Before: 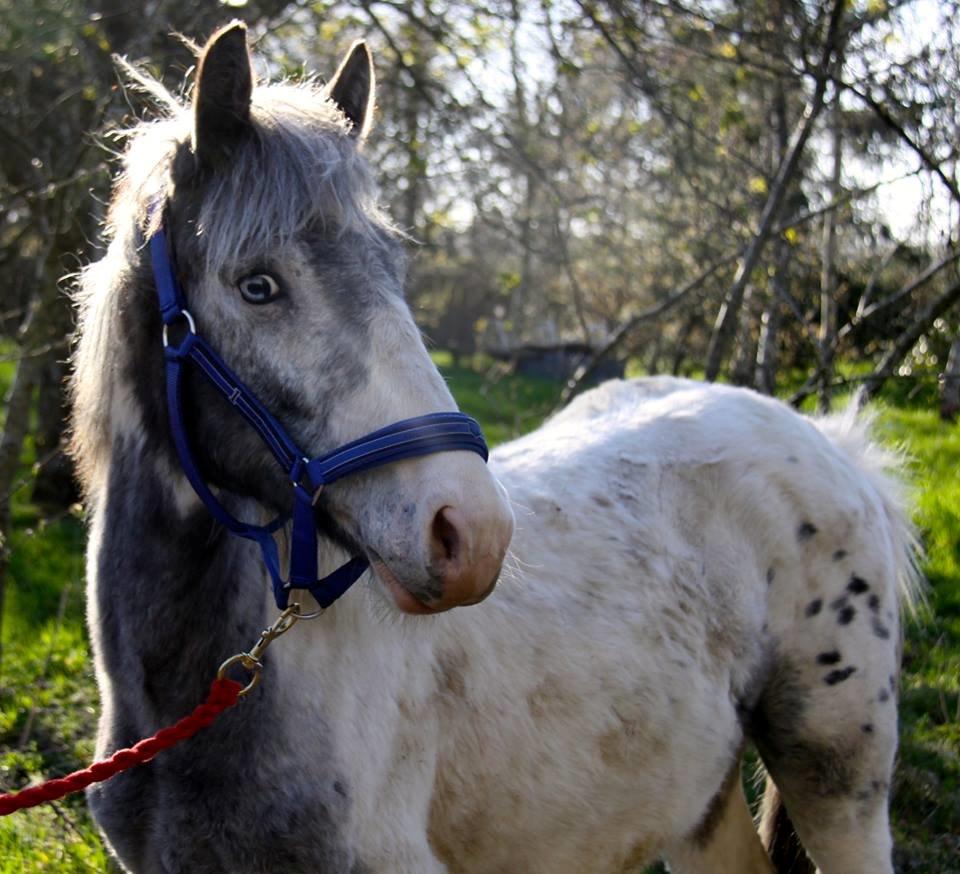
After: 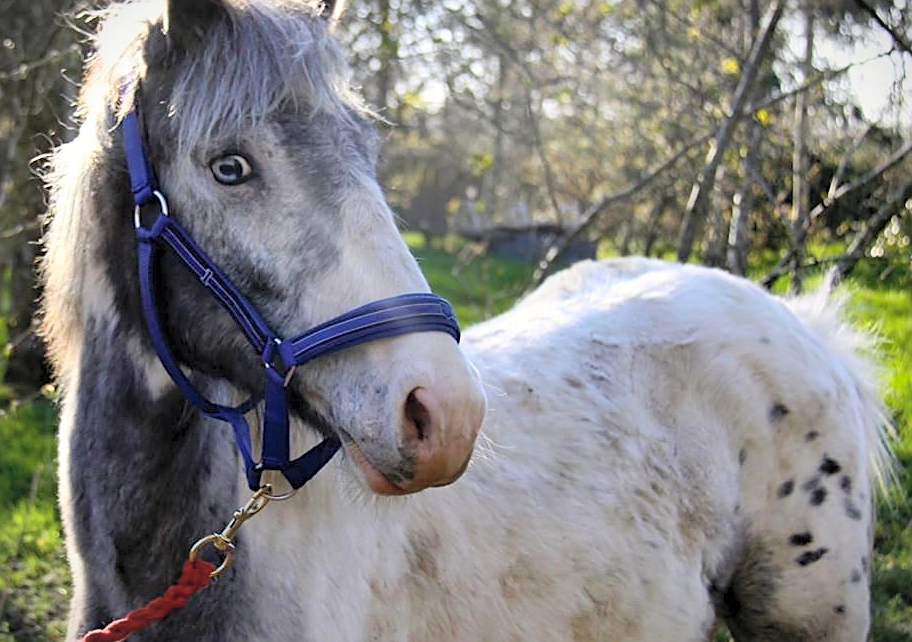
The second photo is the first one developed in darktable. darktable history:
sharpen: on, module defaults
crop and rotate: left 3.01%, top 13.62%, right 1.93%, bottom 12.886%
contrast brightness saturation: contrast 0.099, brightness 0.306, saturation 0.148
shadows and highlights: low approximation 0.01, soften with gaussian
vignetting: fall-off start 97.23%, width/height ratio 1.184
